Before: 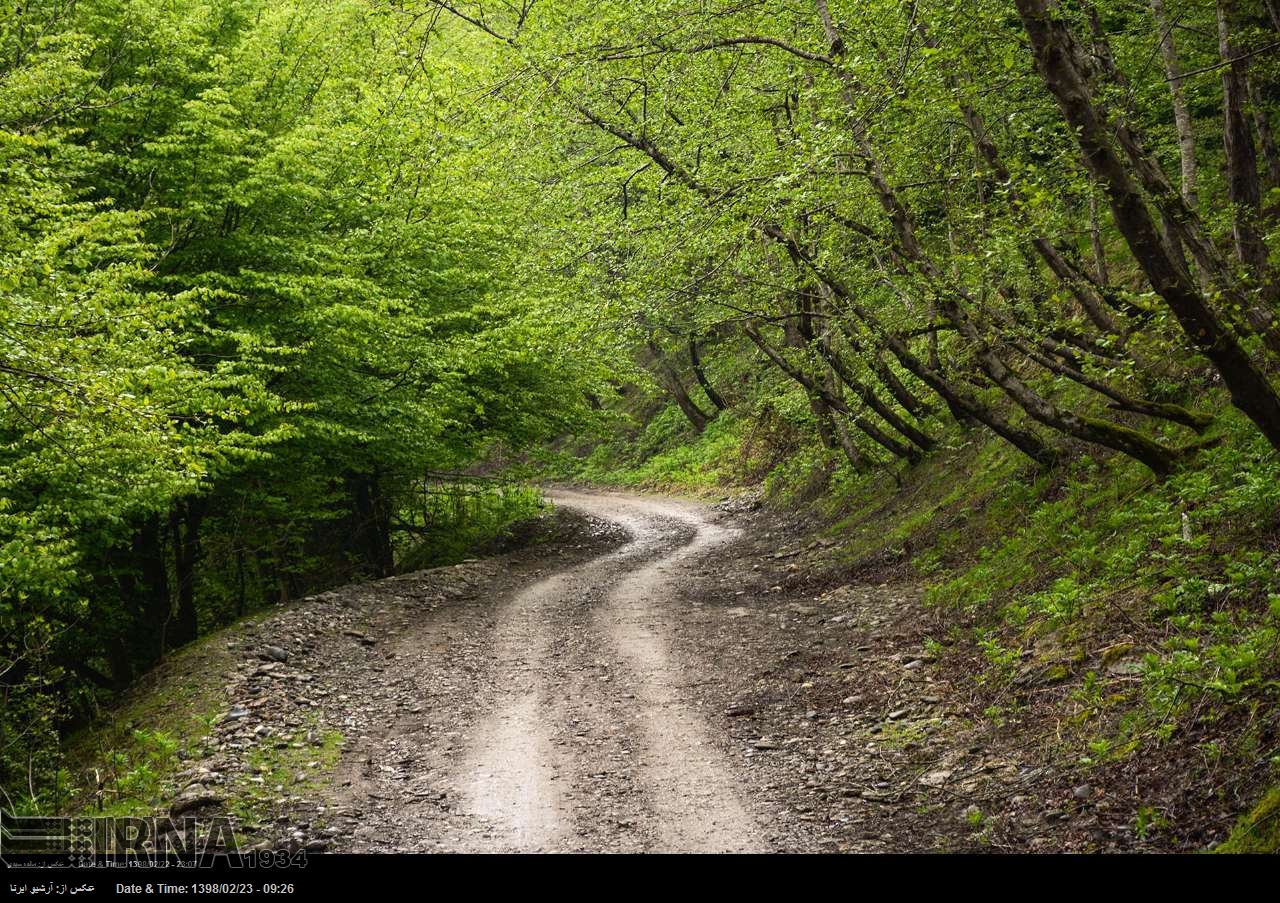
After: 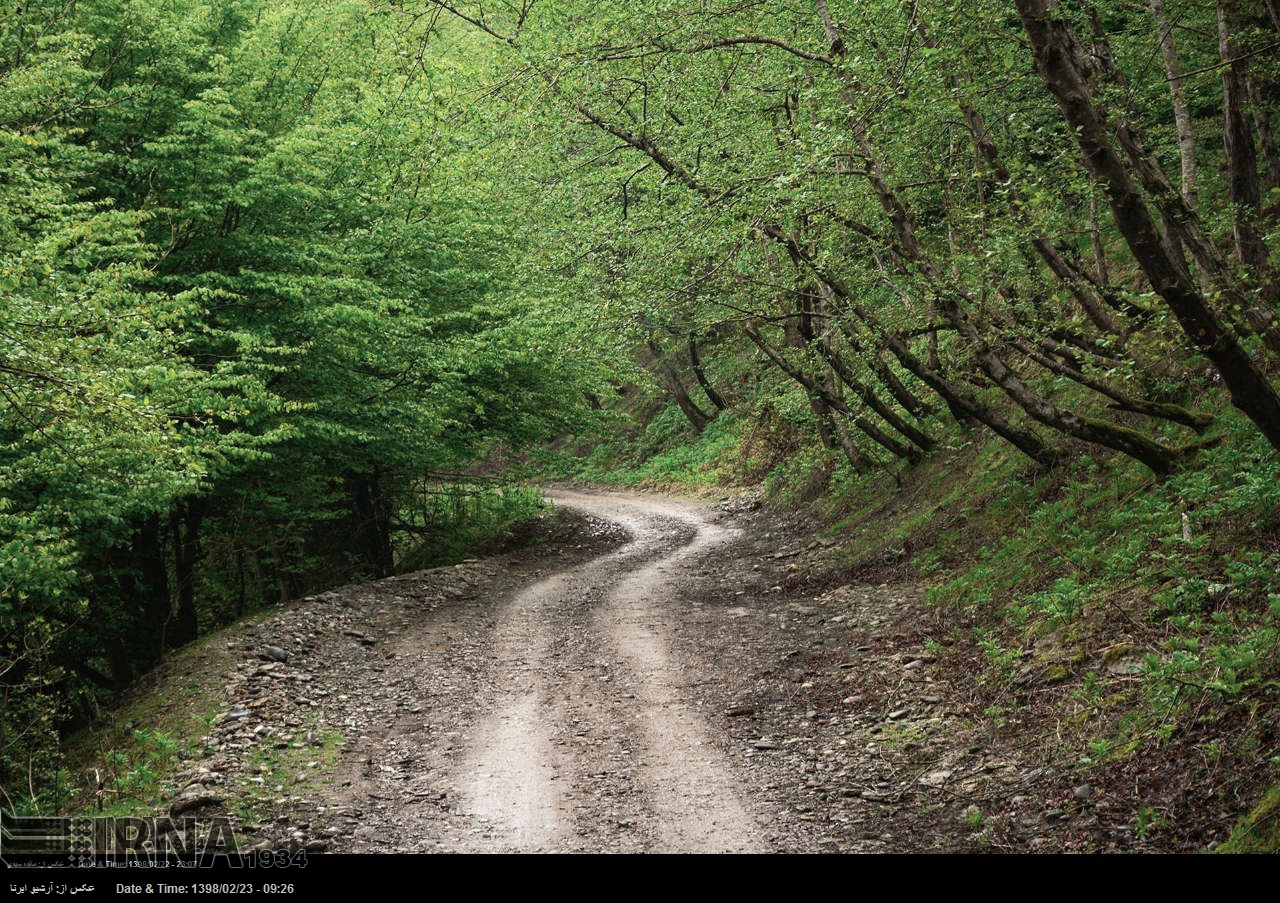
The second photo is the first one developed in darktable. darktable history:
base curve: preserve colors none
tone curve: curves: ch0 [(0, 0) (0.003, 0.003) (0.011, 0.011) (0.025, 0.025) (0.044, 0.045) (0.069, 0.07) (0.1, 0.1) (0.136, 0.137) (0.177, 0.179) (0.224, 0.226) (0.277, 0.279) (0.335, 0.338) (0.399, 0.402) (0.468, 0.472) (0.543, 0.547) (0.623, 0.628) (0.709, 0.715) (0.801, 0.807) (0.898, 0.902) (1, 1)], preserve colors none
color zones: curves: ch0 [(0, 0.5) (0.125, 0.4) (0.25, 0.5) (0.375, 0.4) (0.5, 0.4) (0.625, 0.35) (0.75, 0.35) (0.875, 0.5)]; ch1 [(0, 0.35) (0.125, 0.45) (0.25, 0.35) (0.375, 0.35) (0.5, 0.35) (0.625, 0.35) (0.75, 0.45) (0.875, 0.35)]; ch2 [(0, 0.6) (0.125, 0.5) (0.25, 0.5) (0.375, 0.6) (0.5, 0.6) (0.625, 0.5) (0.75, 0.5) (0.875, 0.5)]
